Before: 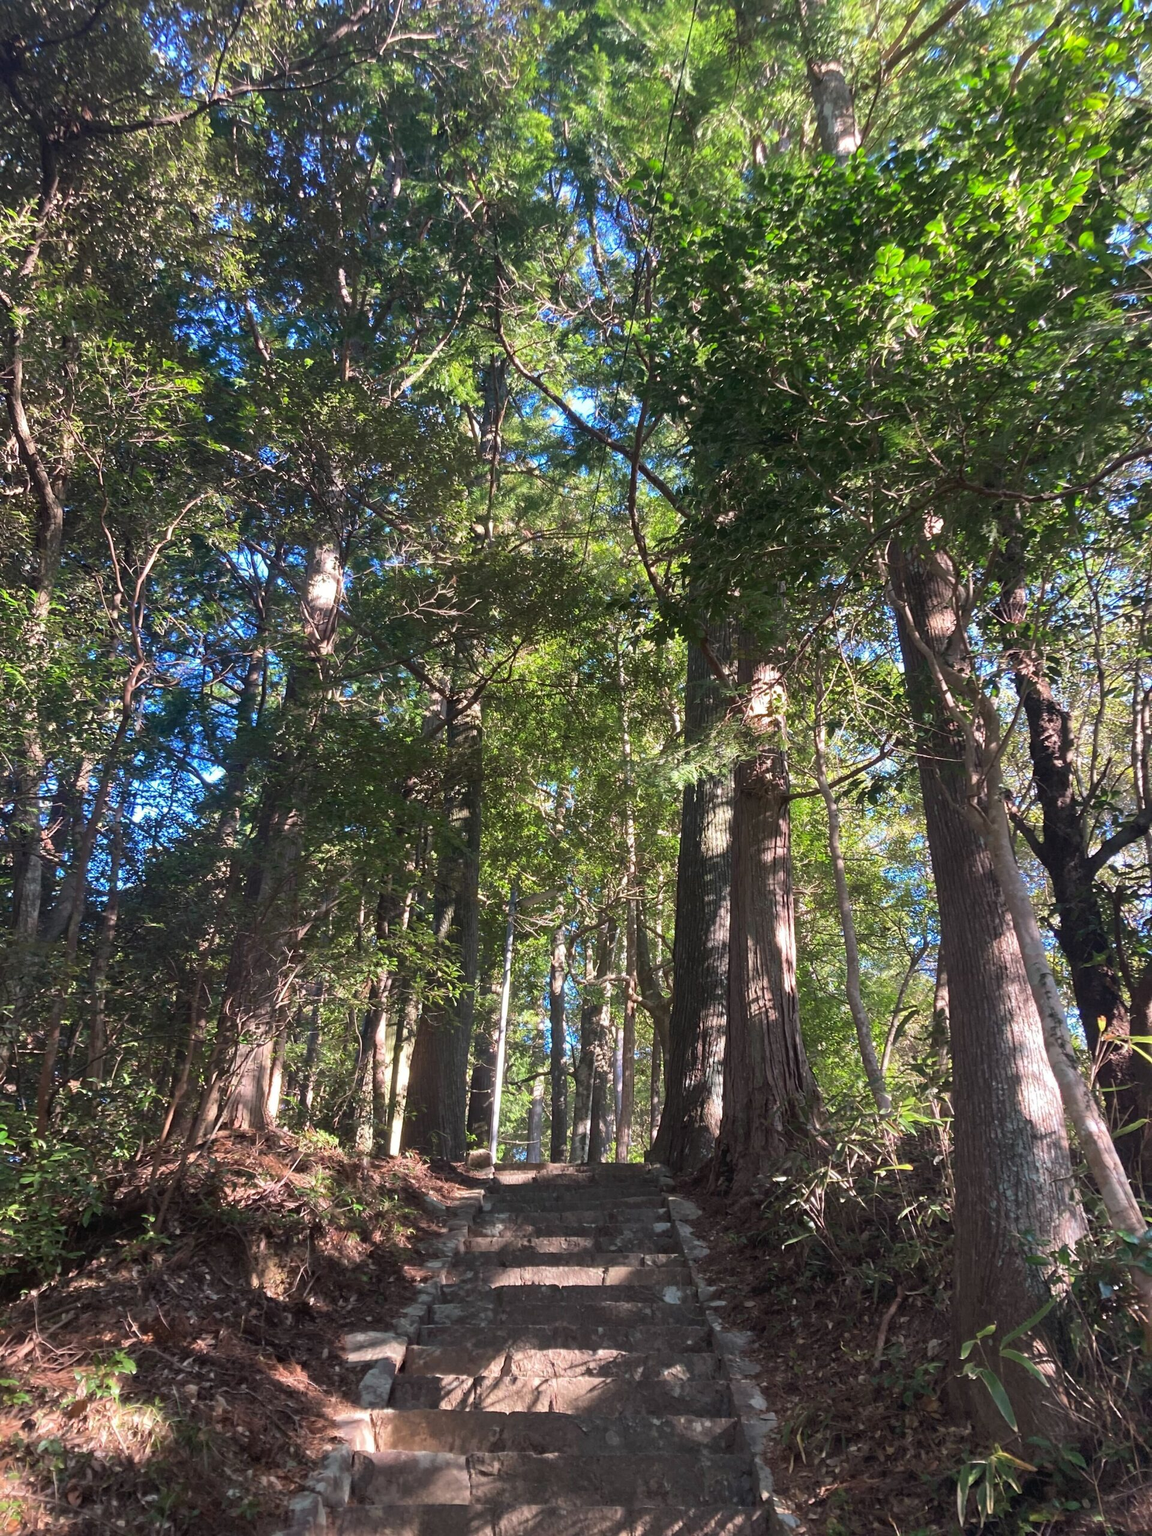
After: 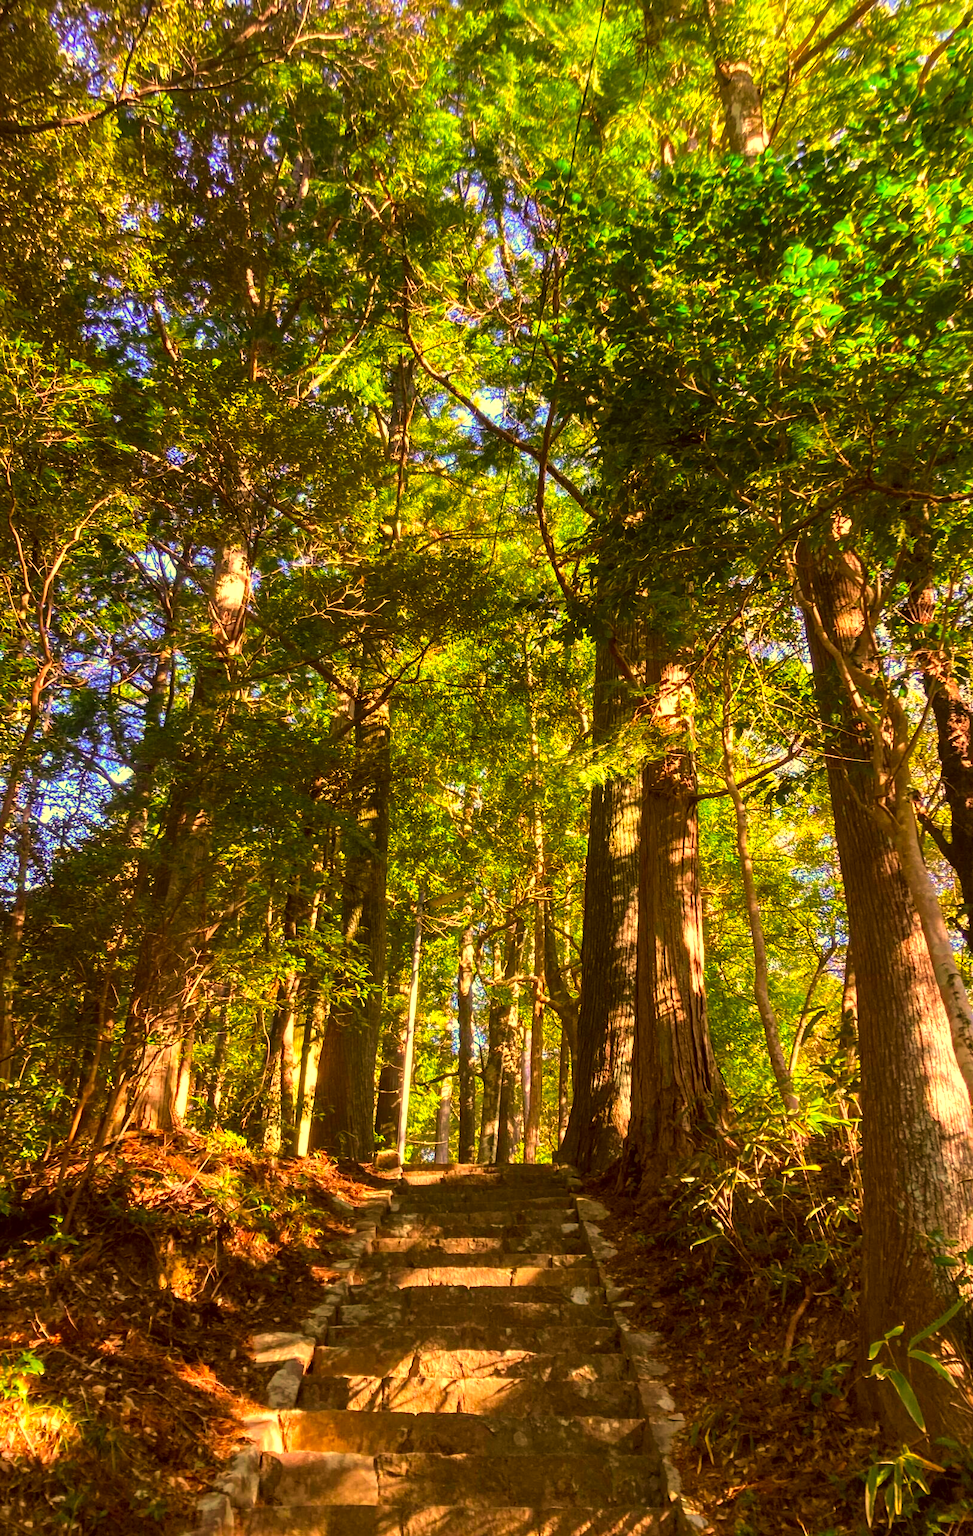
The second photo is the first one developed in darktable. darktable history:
local contrast: on, module defaults
crop: left 8.03%, right 7.443%
color correction: highlights a* 10.88, highlights b* 30.76, shadows a* 2.85, shadows b* 17.07, saturation 1.73
tone equalizer: -8 EV -0.393 EV, -7 EV -0.391 EV, -6 EV -0.313 EV, -5 EV -0.183 EV, -3 EV 0.214 EV, -2 EV 0.342 EV, -1 EV 0.376 EV, +0 EV 0.447 EV, mask exposure compensation -0.496 EV
